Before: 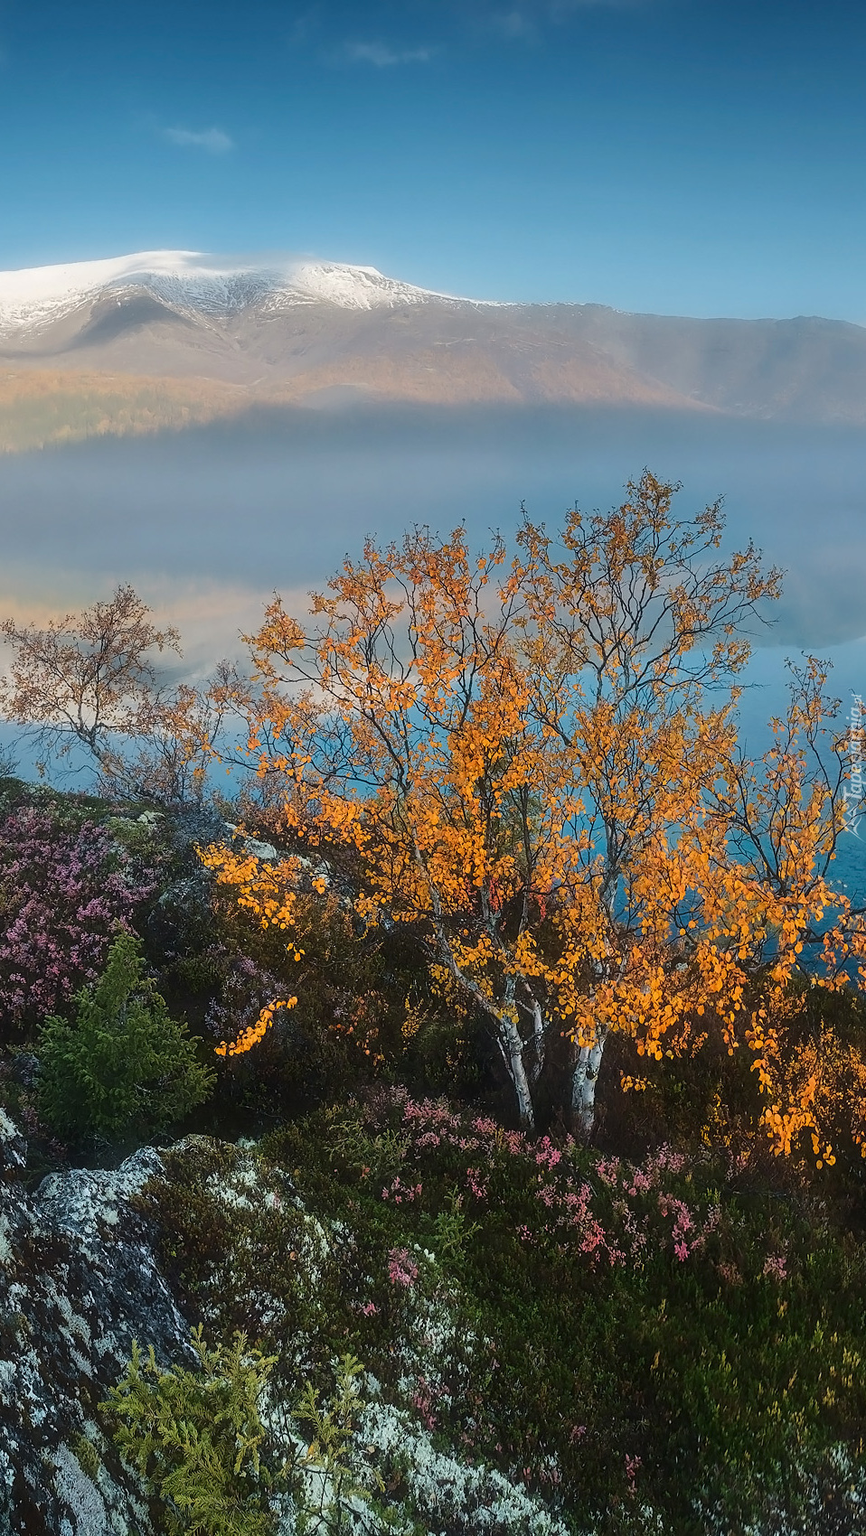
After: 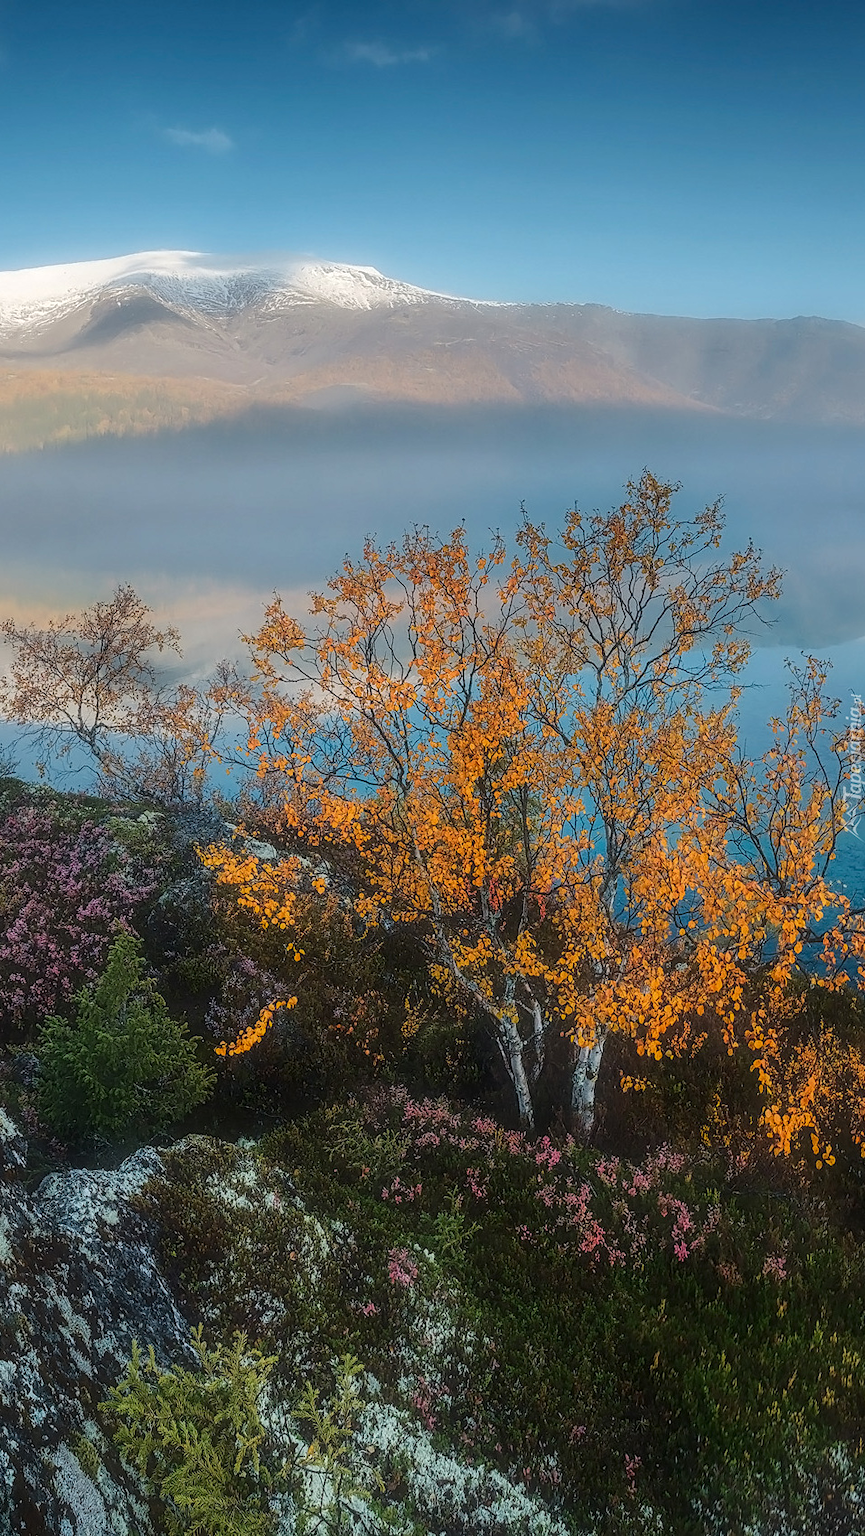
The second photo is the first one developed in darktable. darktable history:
local contrast: on, module defaults
contrast equalizer: y [[0.5, 0.486, 0.447, 0.446, 0.489, 0.5], [0.5 ×6], [0.5 ×6], [0 ×6], [0 ×6]]
